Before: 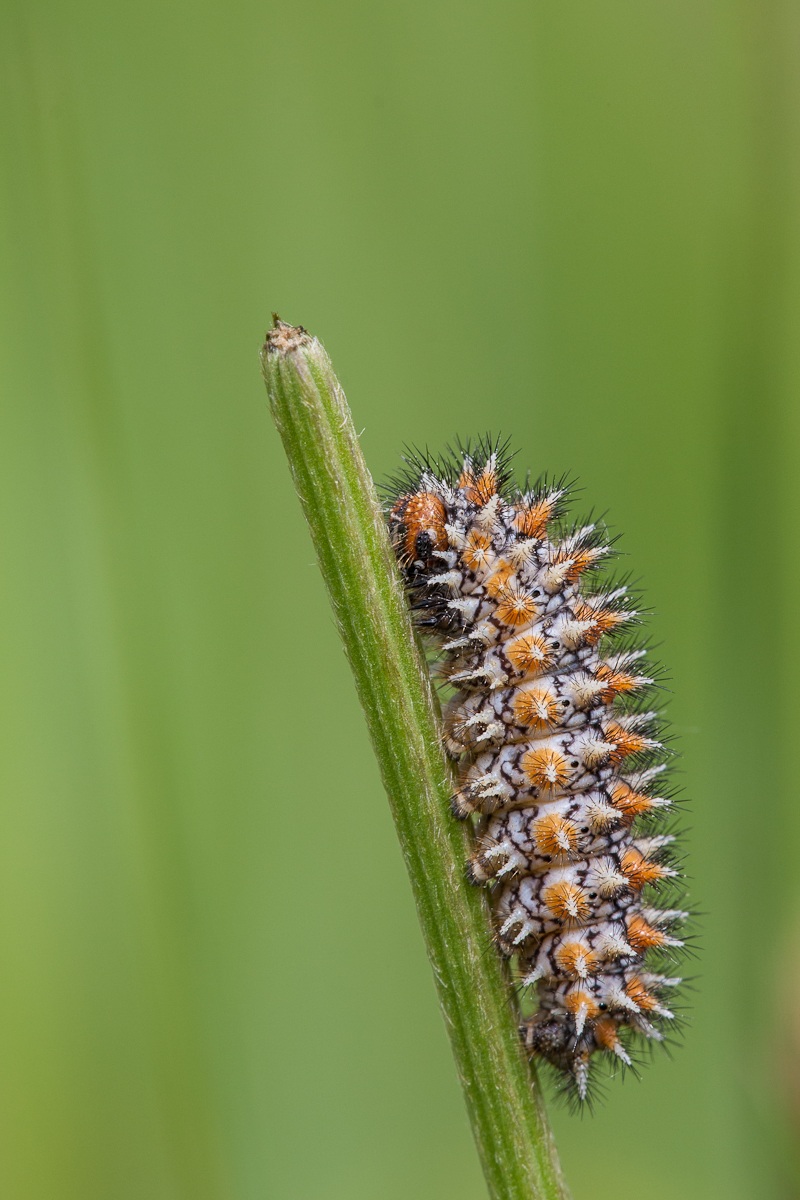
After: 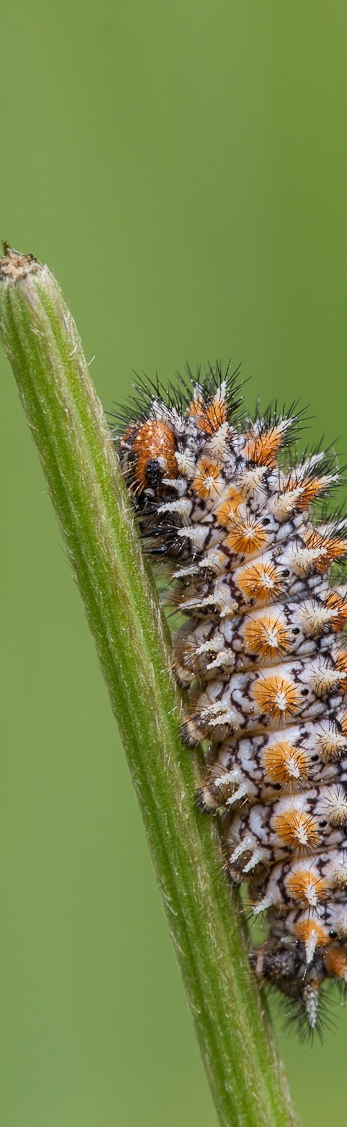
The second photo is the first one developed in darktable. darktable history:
crop: left 33.763%, top 6.057%, right 22.829%
